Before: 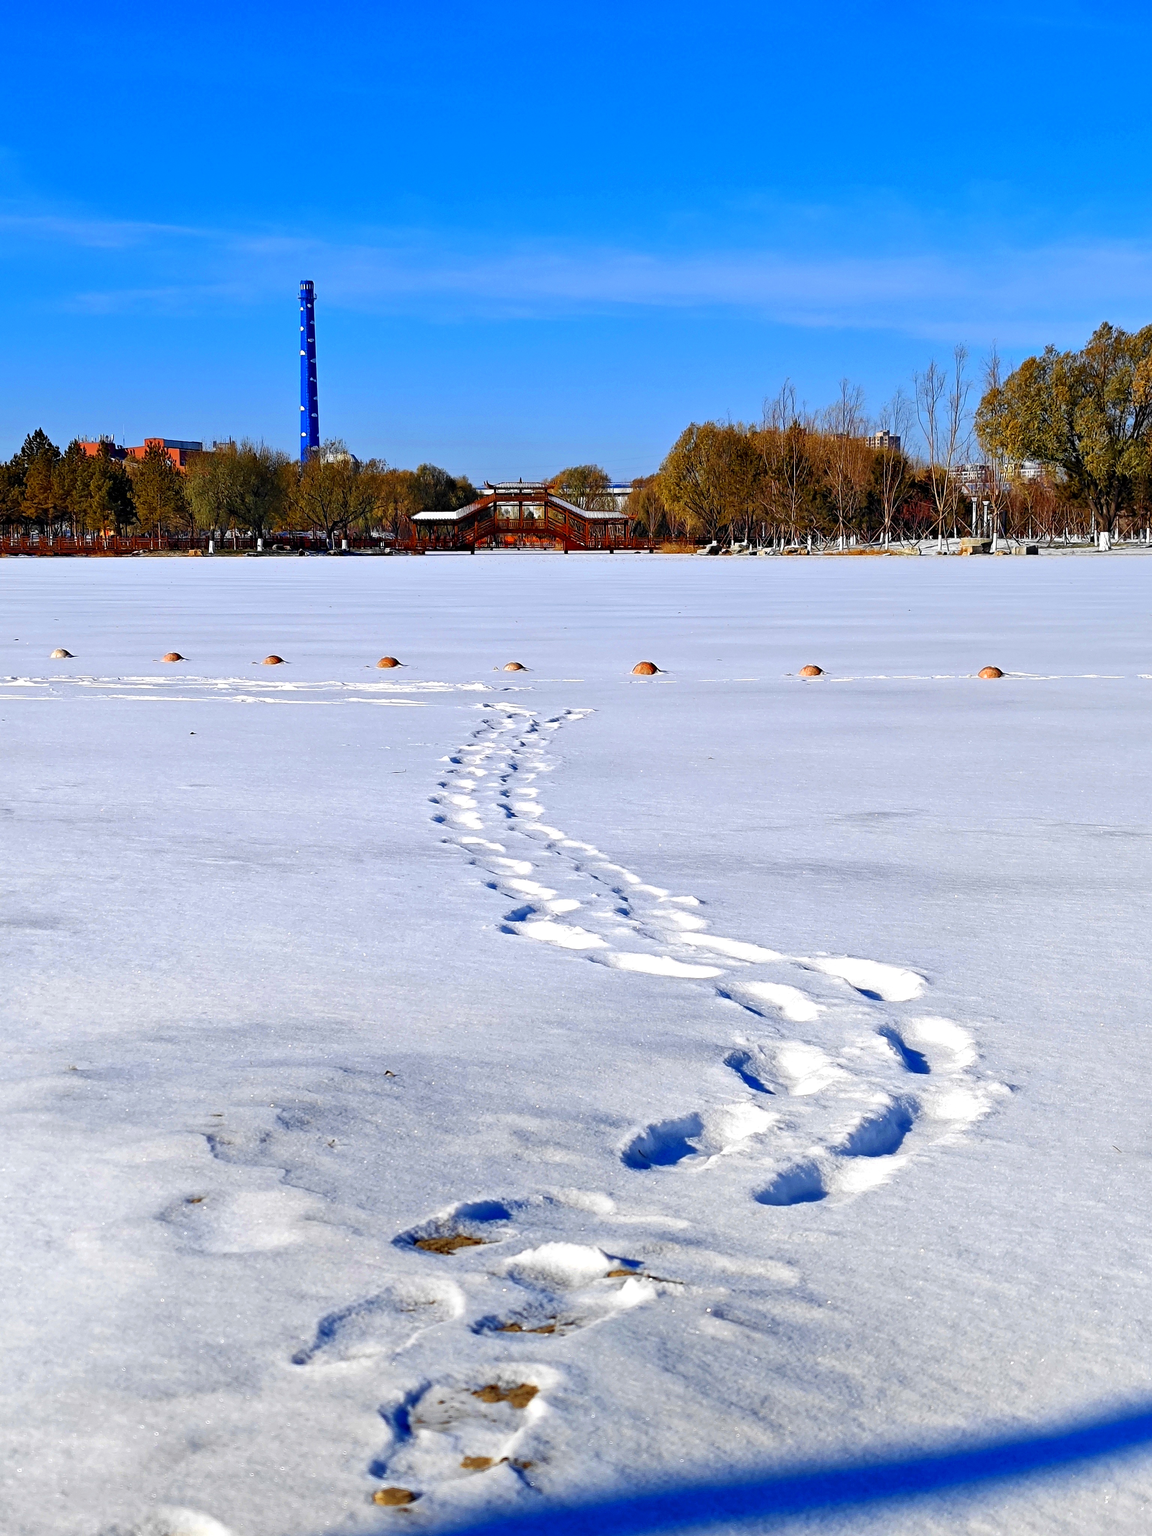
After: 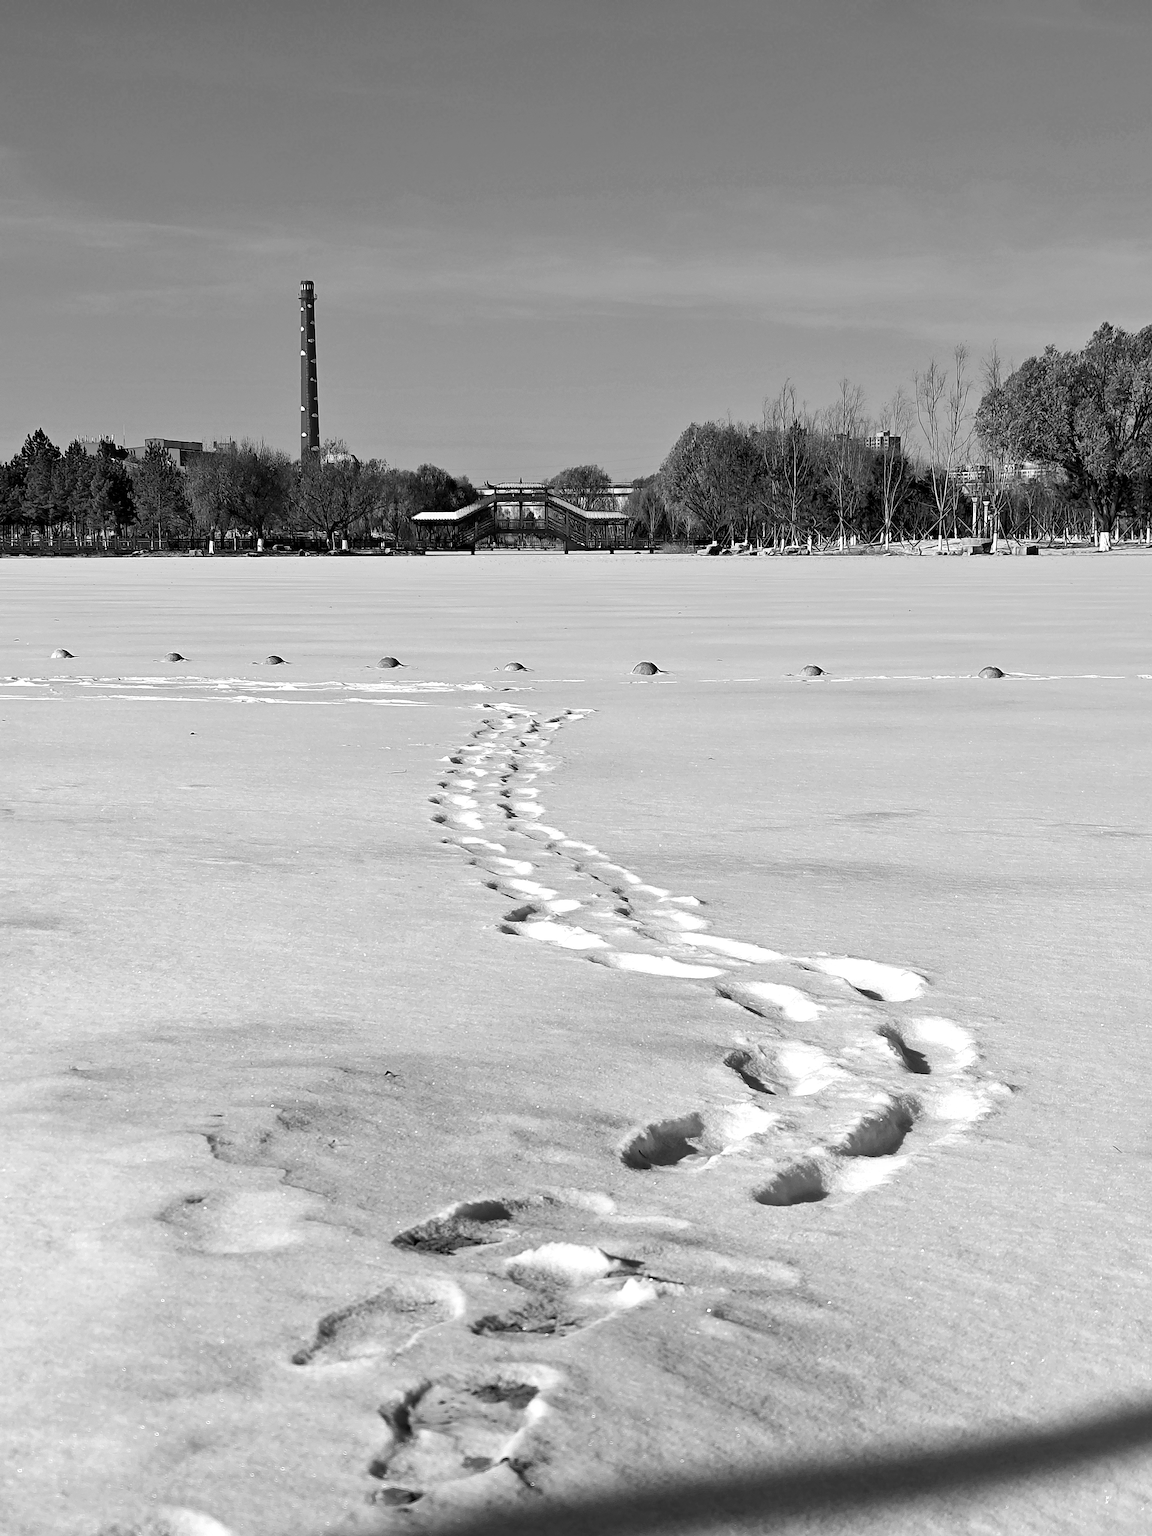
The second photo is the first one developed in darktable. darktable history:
sharpen: amount 0.2
monochrome: on, module defaults
